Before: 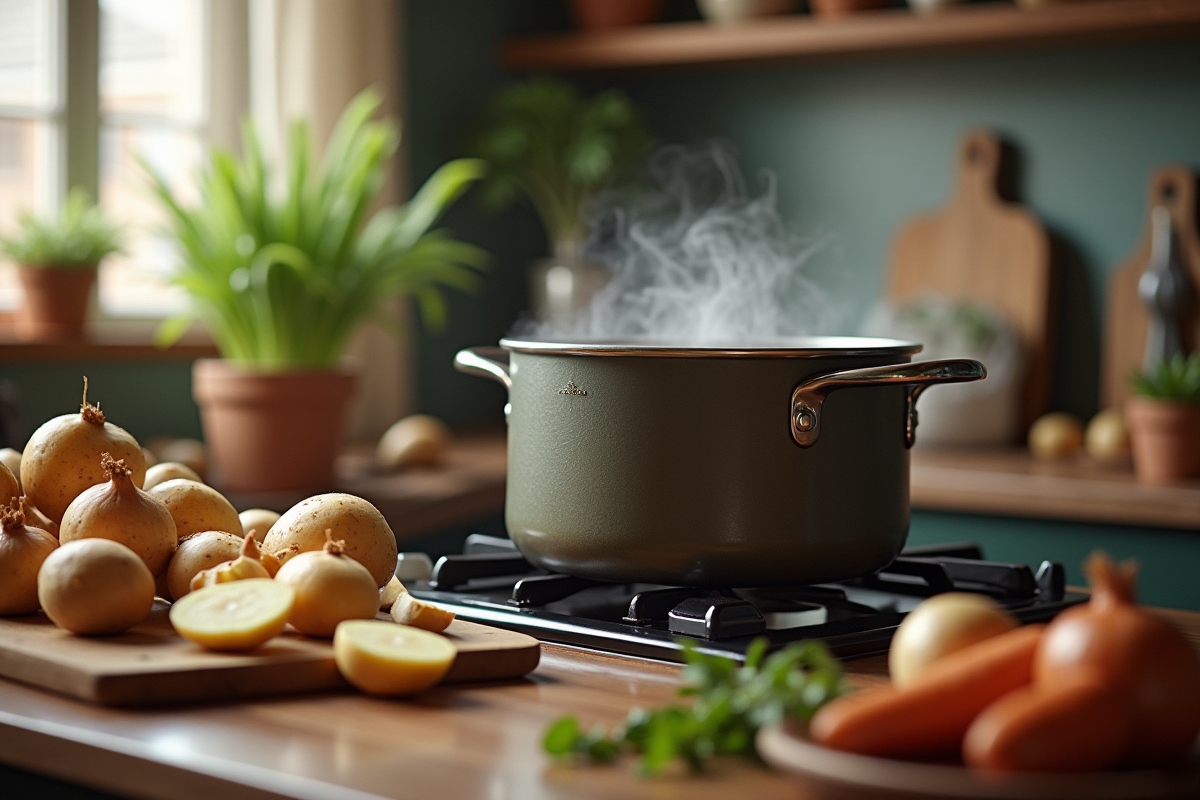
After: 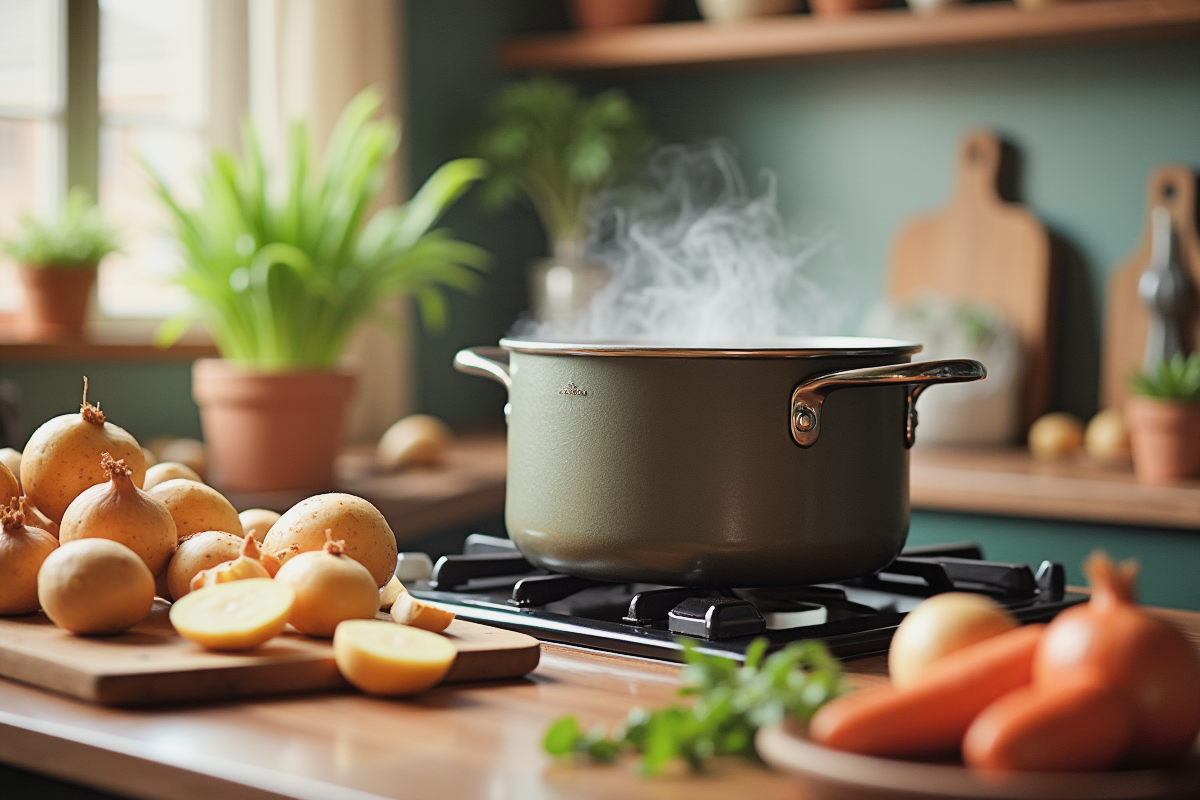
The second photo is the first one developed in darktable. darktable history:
exposure: black level correction -0.002, exposure 1.115 EV, compensate highlight preservation false
shadows and highlights: low approximation 0.01, soften with gaussian
filmic rgb: black relative exposure -7.65 EV, white relative exposure 4.56 EV, hardness 3.61
contrast equalizer: octaves 7, y [[0.6 ×6], [0.55 ×6], [0 ×6], [0 ×6], [0 ×6]], mix -0.3
